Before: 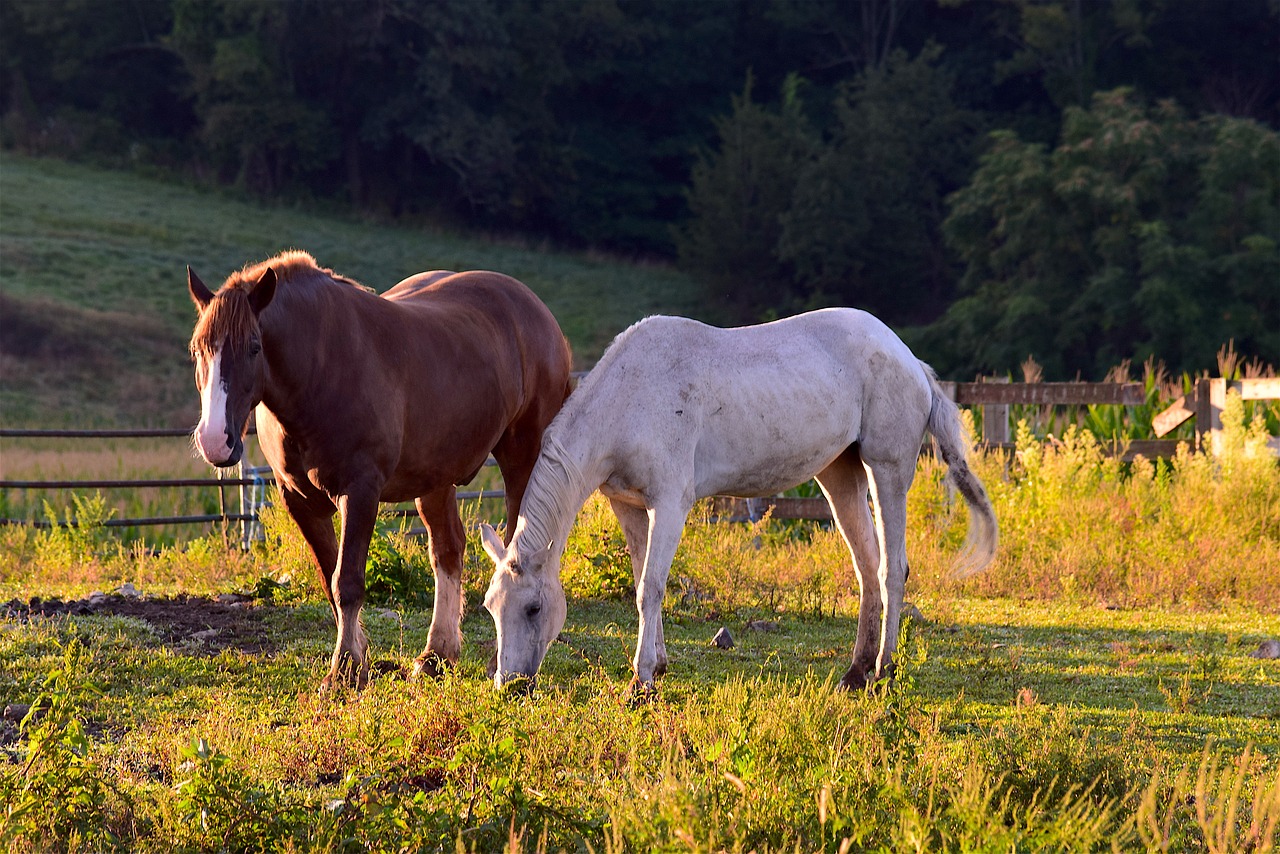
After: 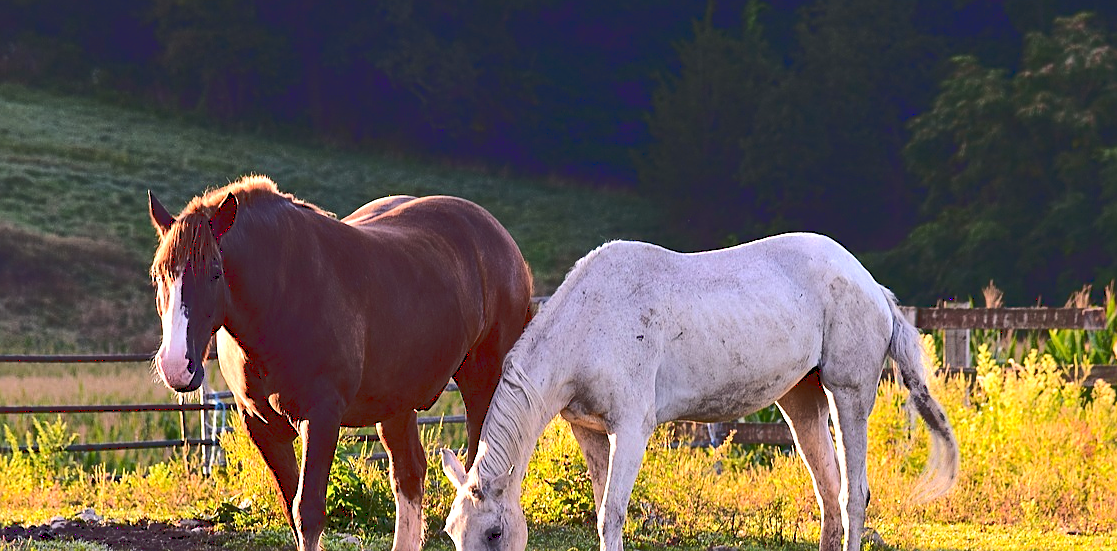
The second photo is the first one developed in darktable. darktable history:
base curve: curves: ch0 [(0, 0.024) (0.055, 0.065) (0.121, 0.166) (0.236, 0.319) (0.693, 0.726) (1, 1)]
sharpen: on, module defaults
levels: levels [0.055, 0.477, 0.9]
crop: left 3.096%, top 8.871%, right 9.618%, bottom 26.539%
